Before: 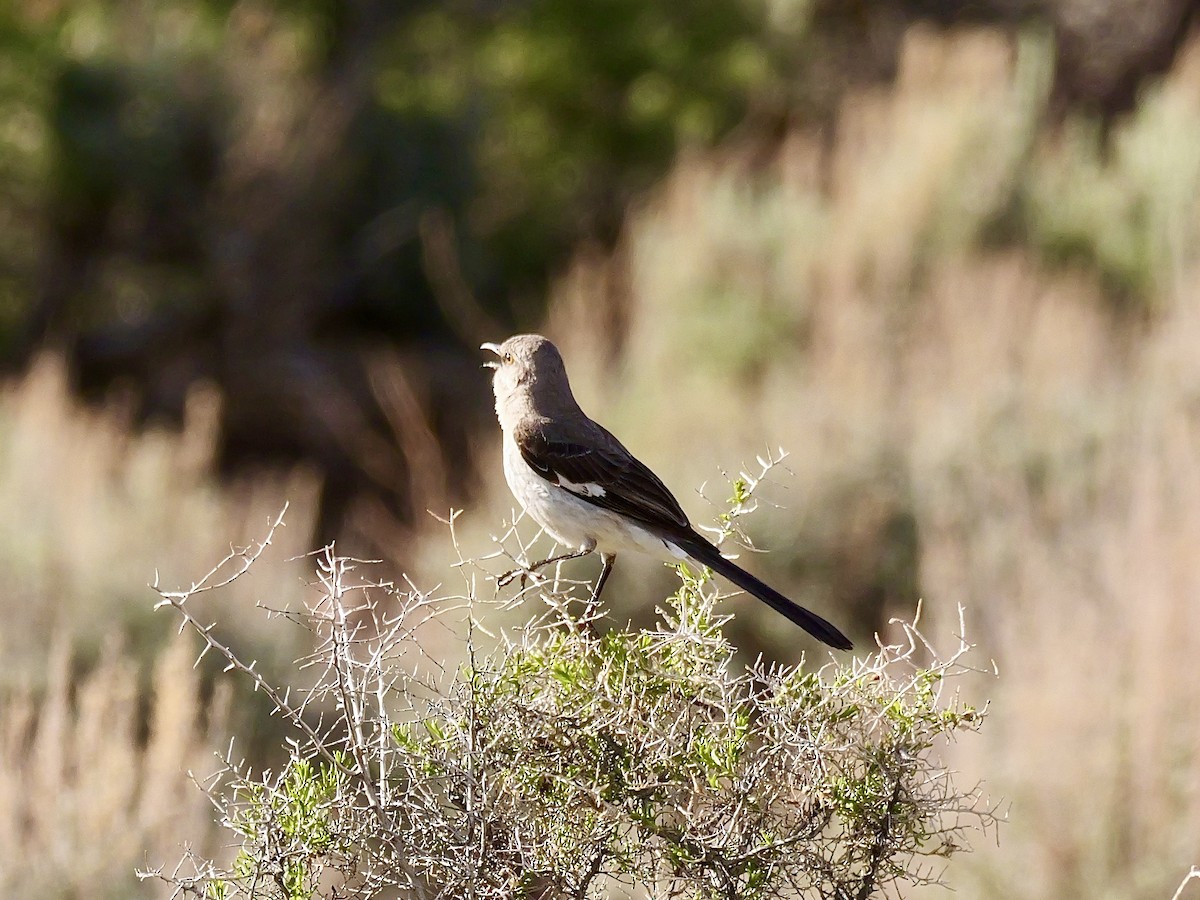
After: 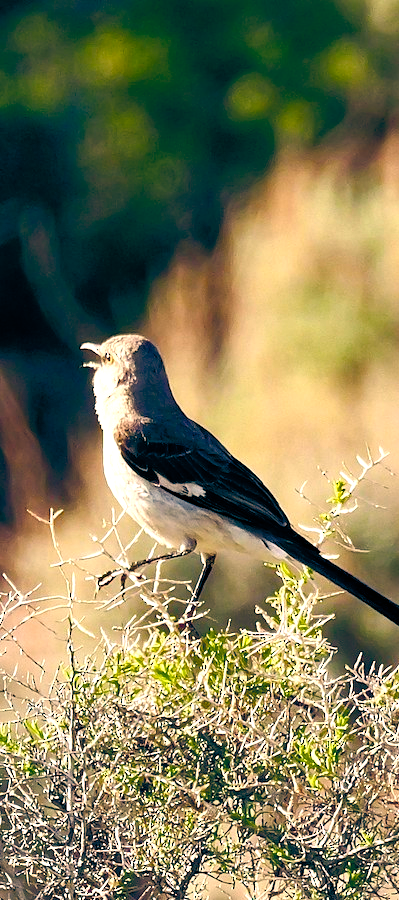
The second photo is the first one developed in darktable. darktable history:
crop: left 33.36%, right 33.36%
color balance: lift [1.006, 0.985, 1.002, 1.015], gamma [1, 0.953, 1.008, 1.047], gain [1.076, 1.13, 1.004, 0.87]
color balance rgb: shadows lift › luminance -21.66%, shadows lift › chroma 6.57%, shadows lift › hue 270°, power › chroma 0.68%, power › hue 60°, highlights gain › luminance 6.08%, highlights gain › chroma 1.33%, highlights gain › hue 90°, global offset › luminance -0.87%, perceptual saturation grading › global saturation 26.86%, perceptual saturation grading › highlights -28.39%, perceptual saturation grading › mid-tones 15.22%, perceptual saturation grading › shadows 33.98%, perceptual brilliance grading › highlights 10%, perceptual brilliance grading › mid-tones 5%
haze removal: compatibility mode true, adaptive false
